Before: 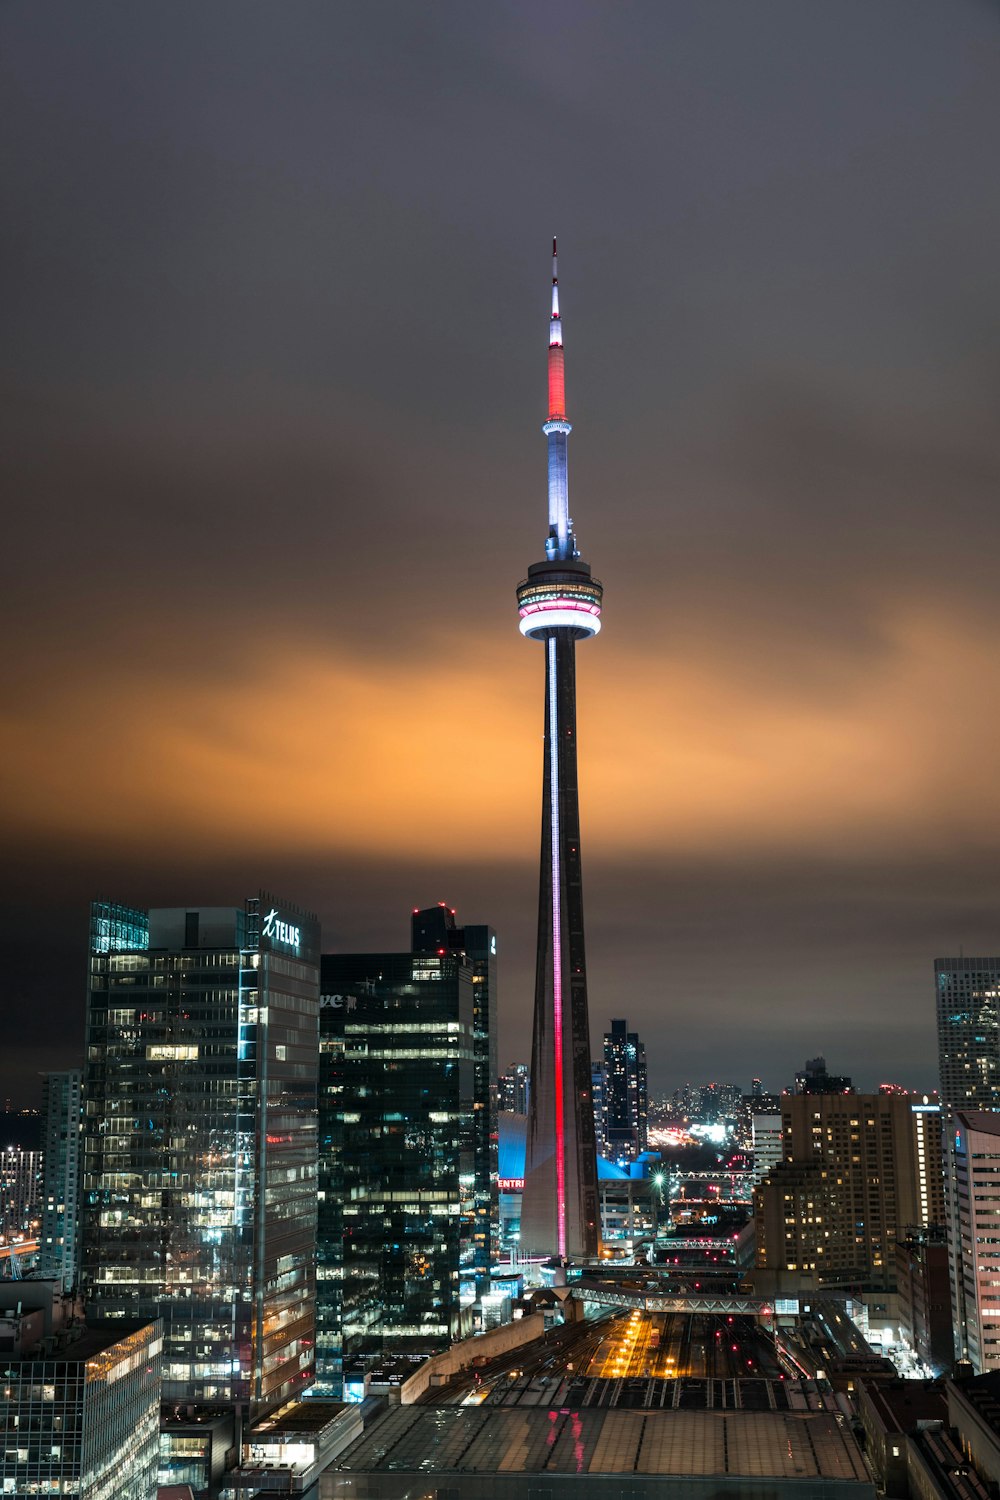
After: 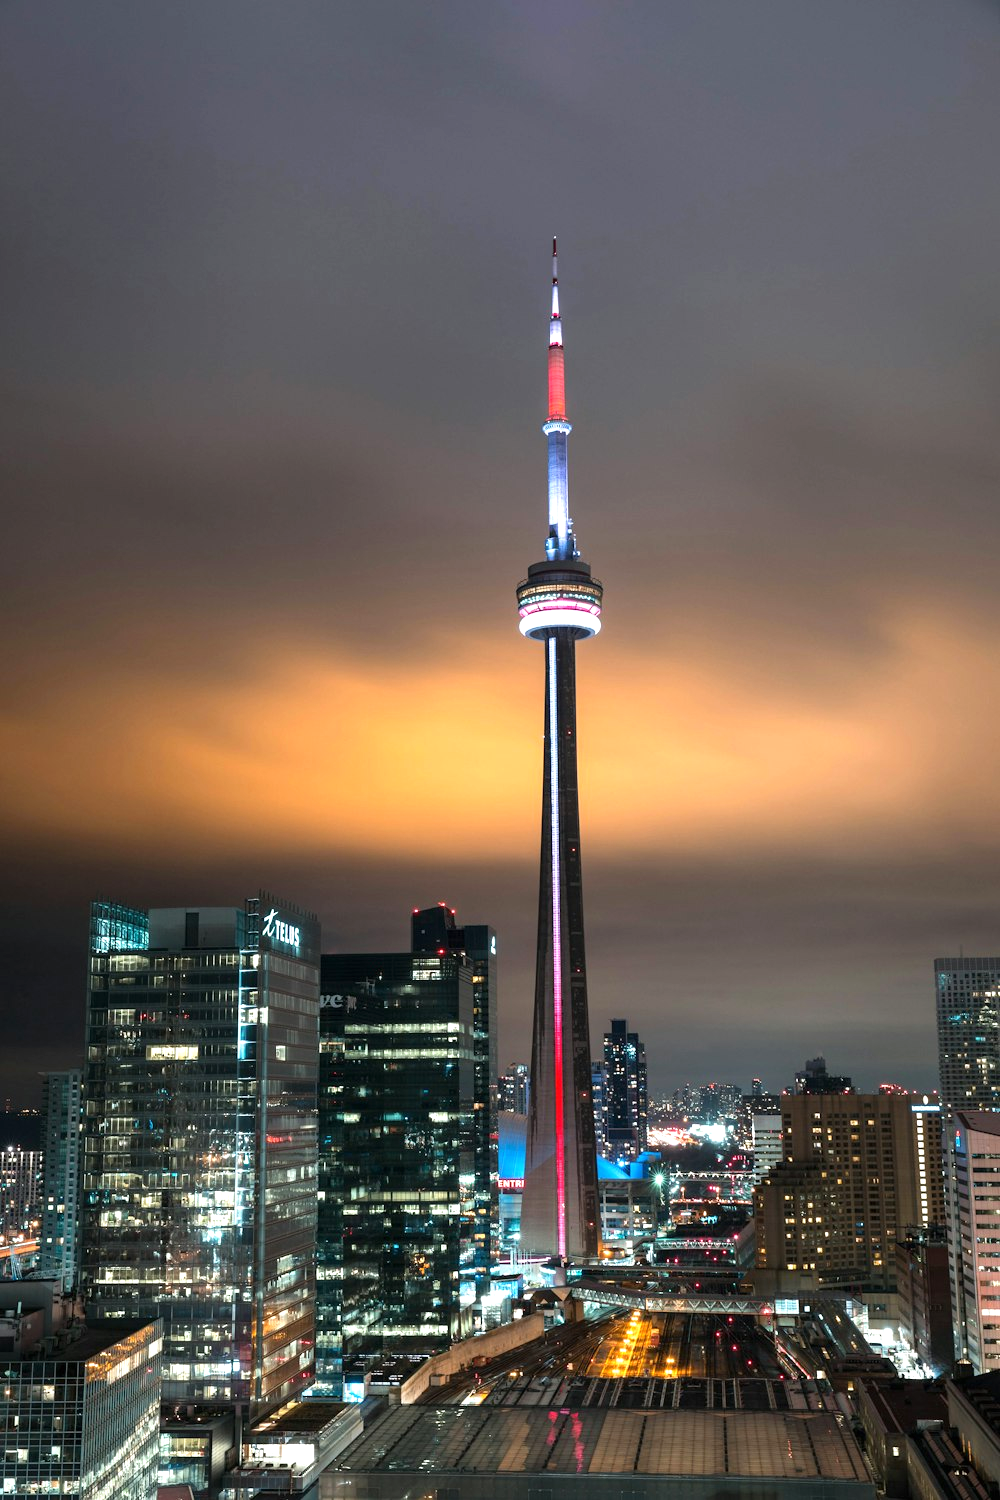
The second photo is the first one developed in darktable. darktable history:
exposure: black level correction 0, exposure 0.588 EV, compensate highlight preservation false
tone equalizer: on, module defaults
